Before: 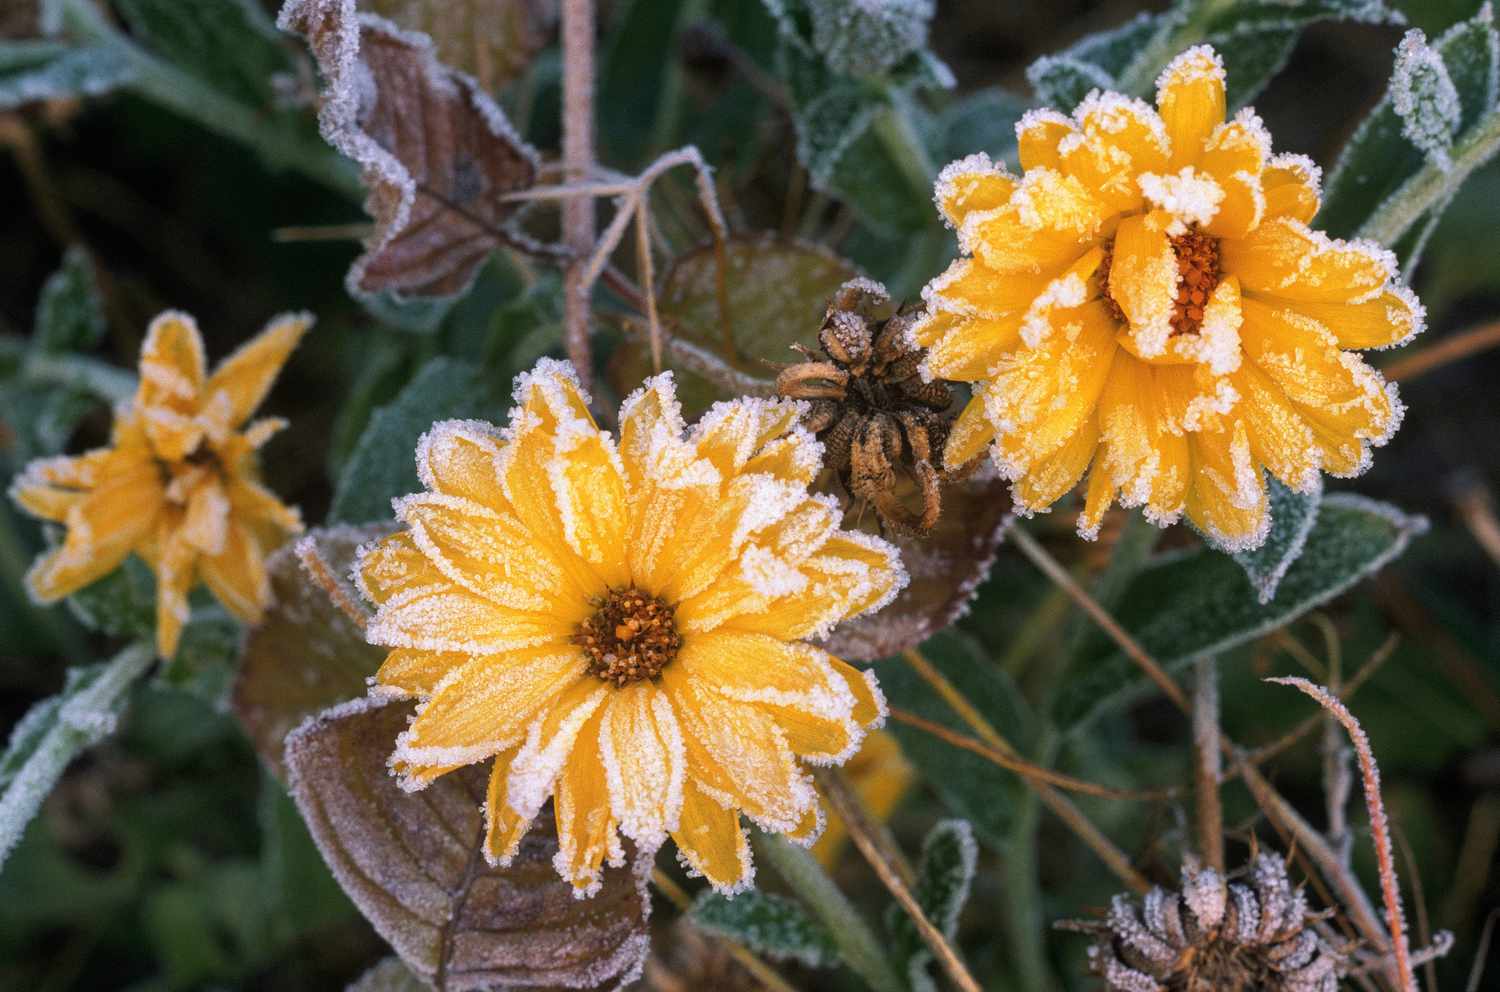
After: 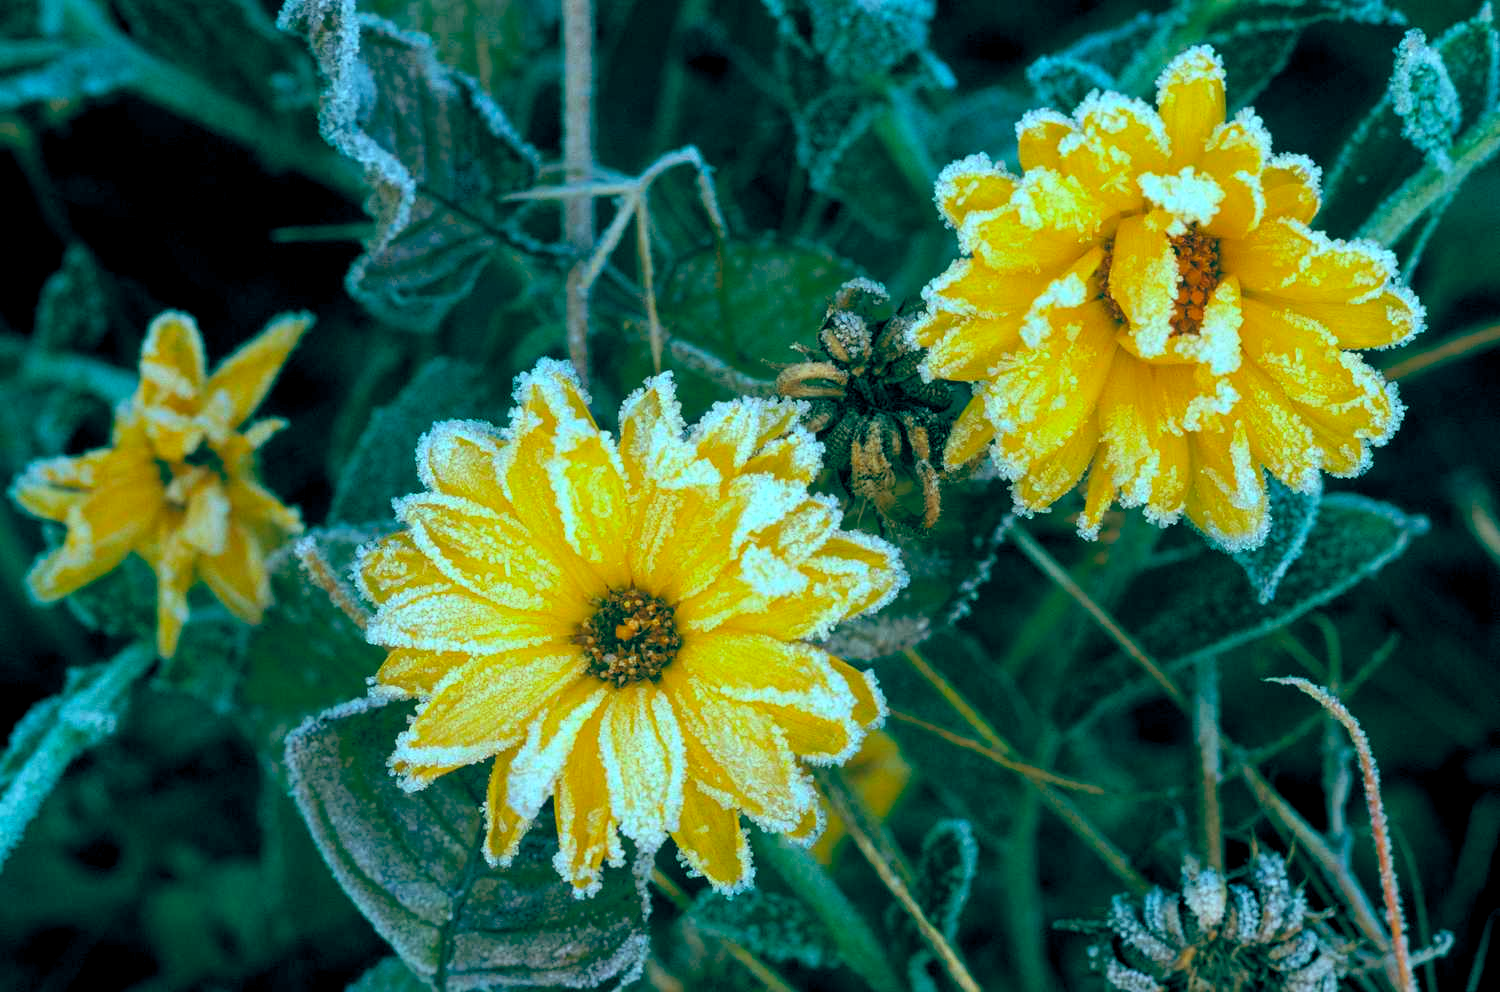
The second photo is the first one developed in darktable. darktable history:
color balance rgb: highlights gain › chroma 5.46%, highlights gain › hue 198.36°, global offset › luminance -0.55%, global offset › chroma 0.909%, global offset › hue 175.35°, perceptual saturation grading › global saturation 30.683%
